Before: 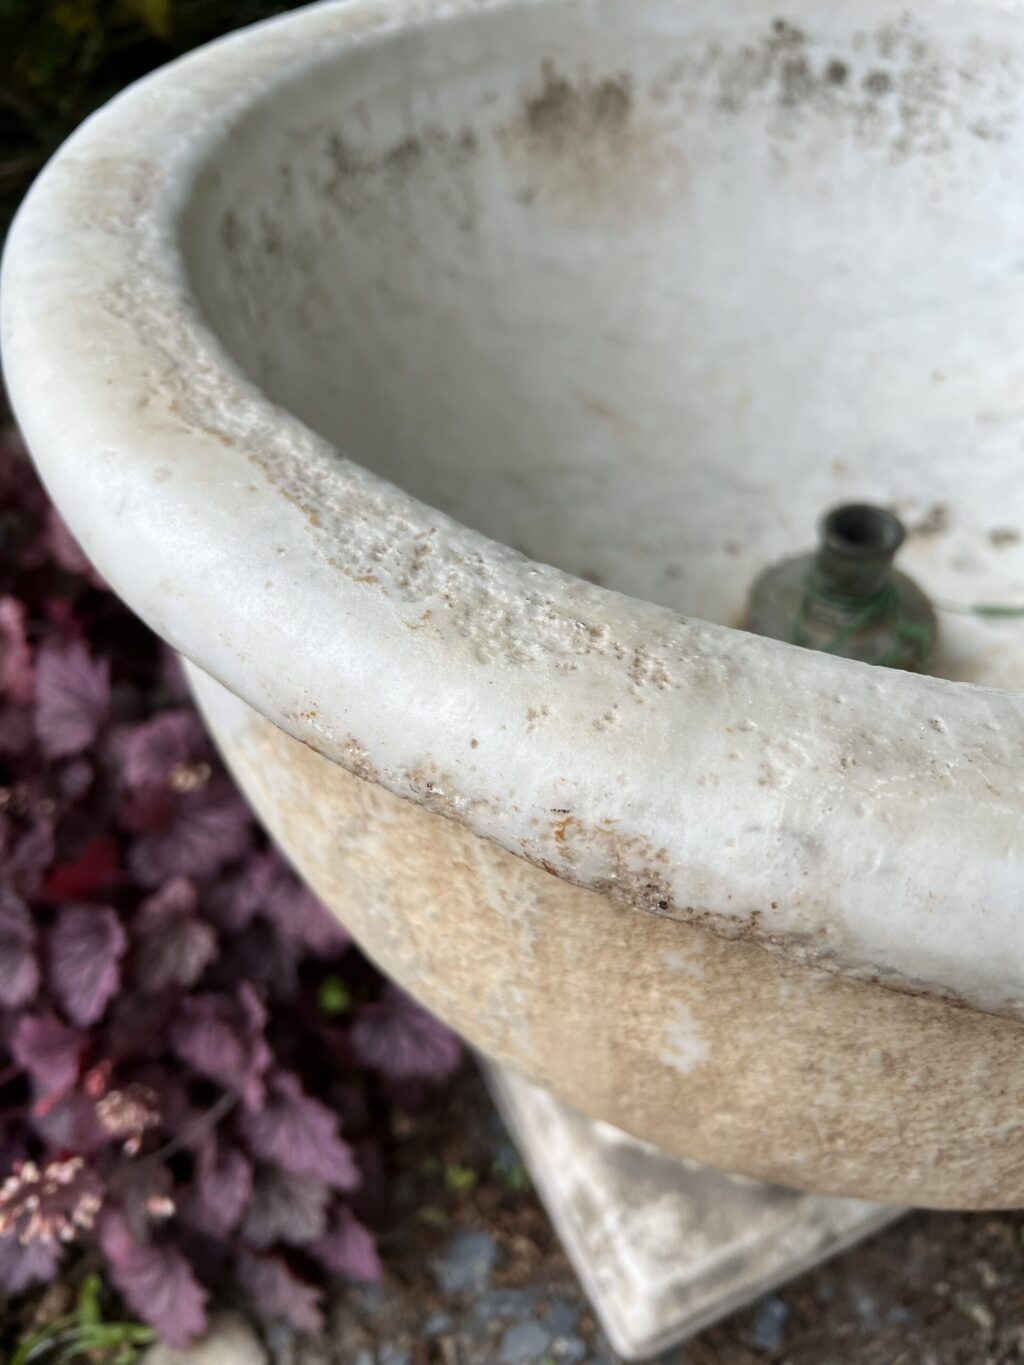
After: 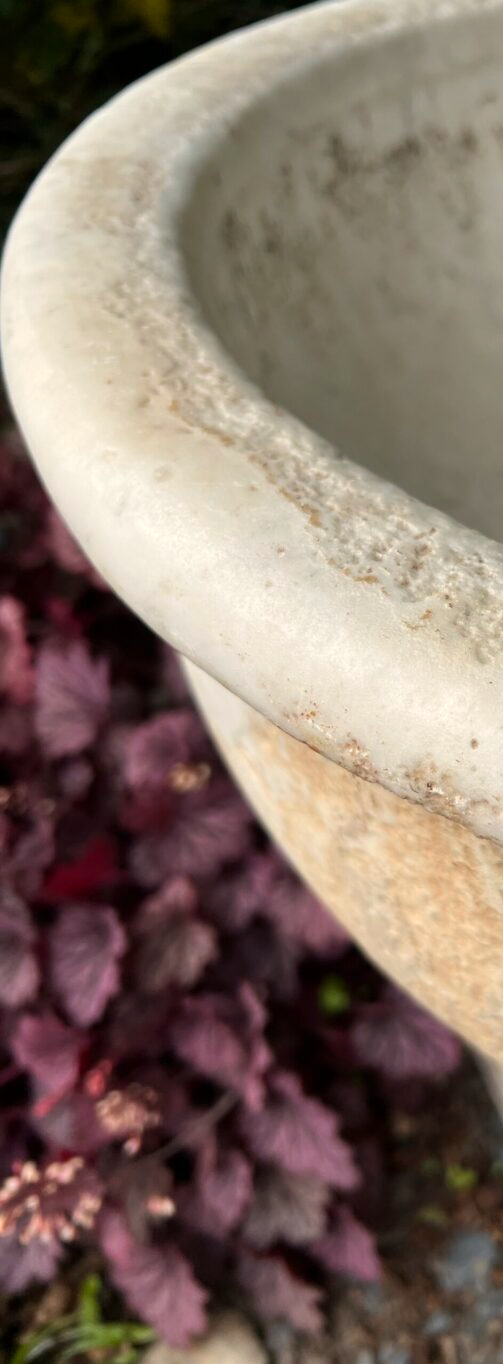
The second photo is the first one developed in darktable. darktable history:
white balance: red 1.045, blue 0.932
crop and rotate: left 0%, top 0%, right 50.845%
